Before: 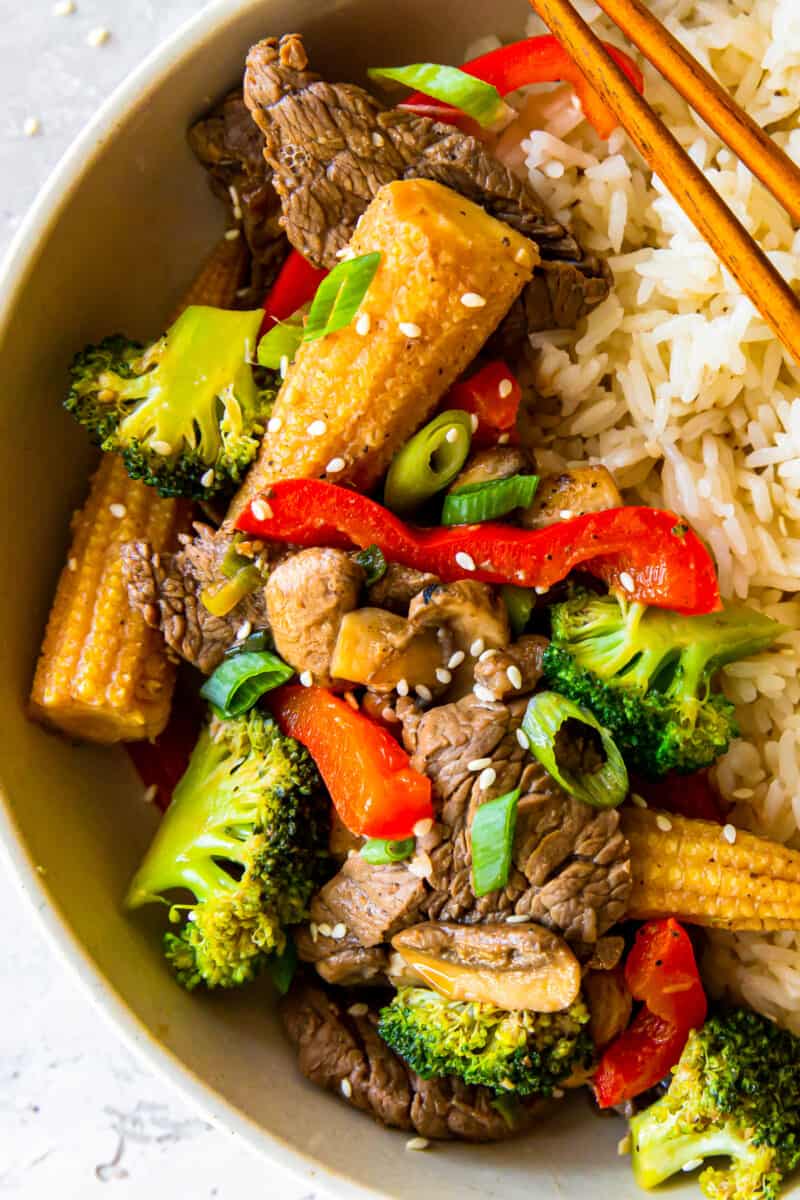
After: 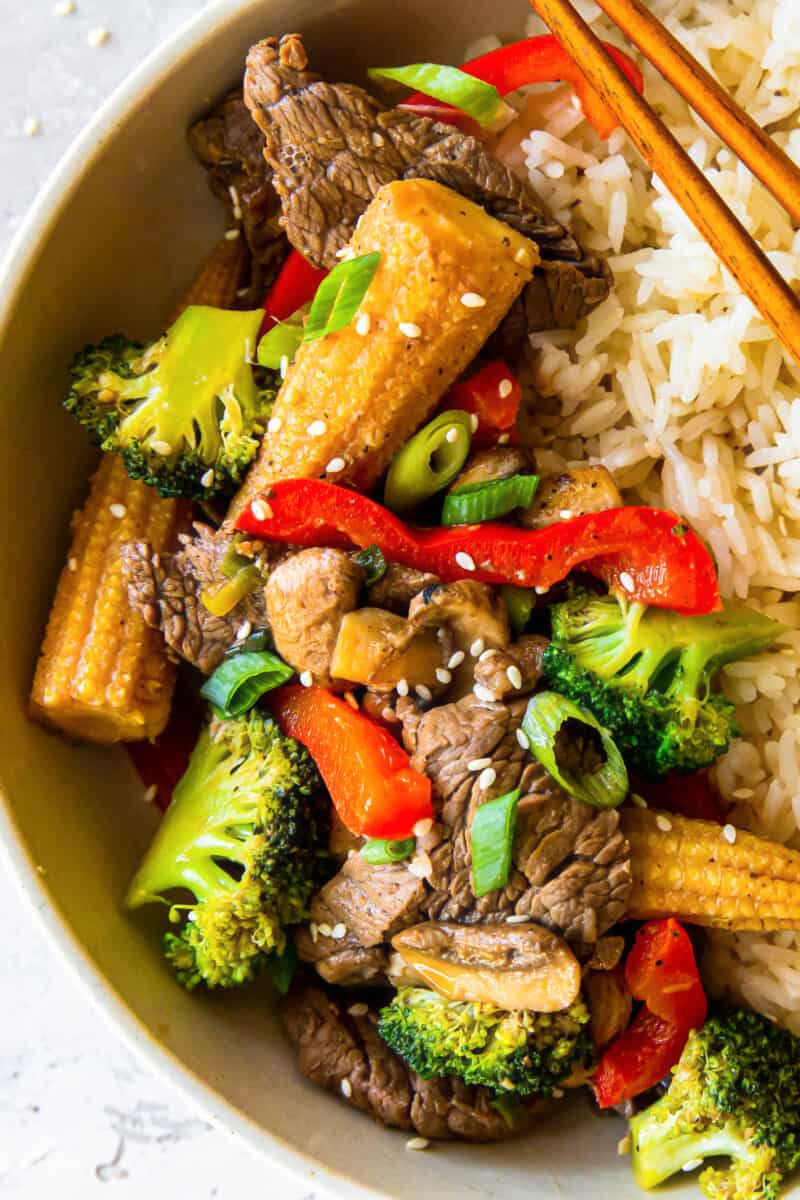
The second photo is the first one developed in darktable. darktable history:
haze removal: strength -0.057, adaptive false
